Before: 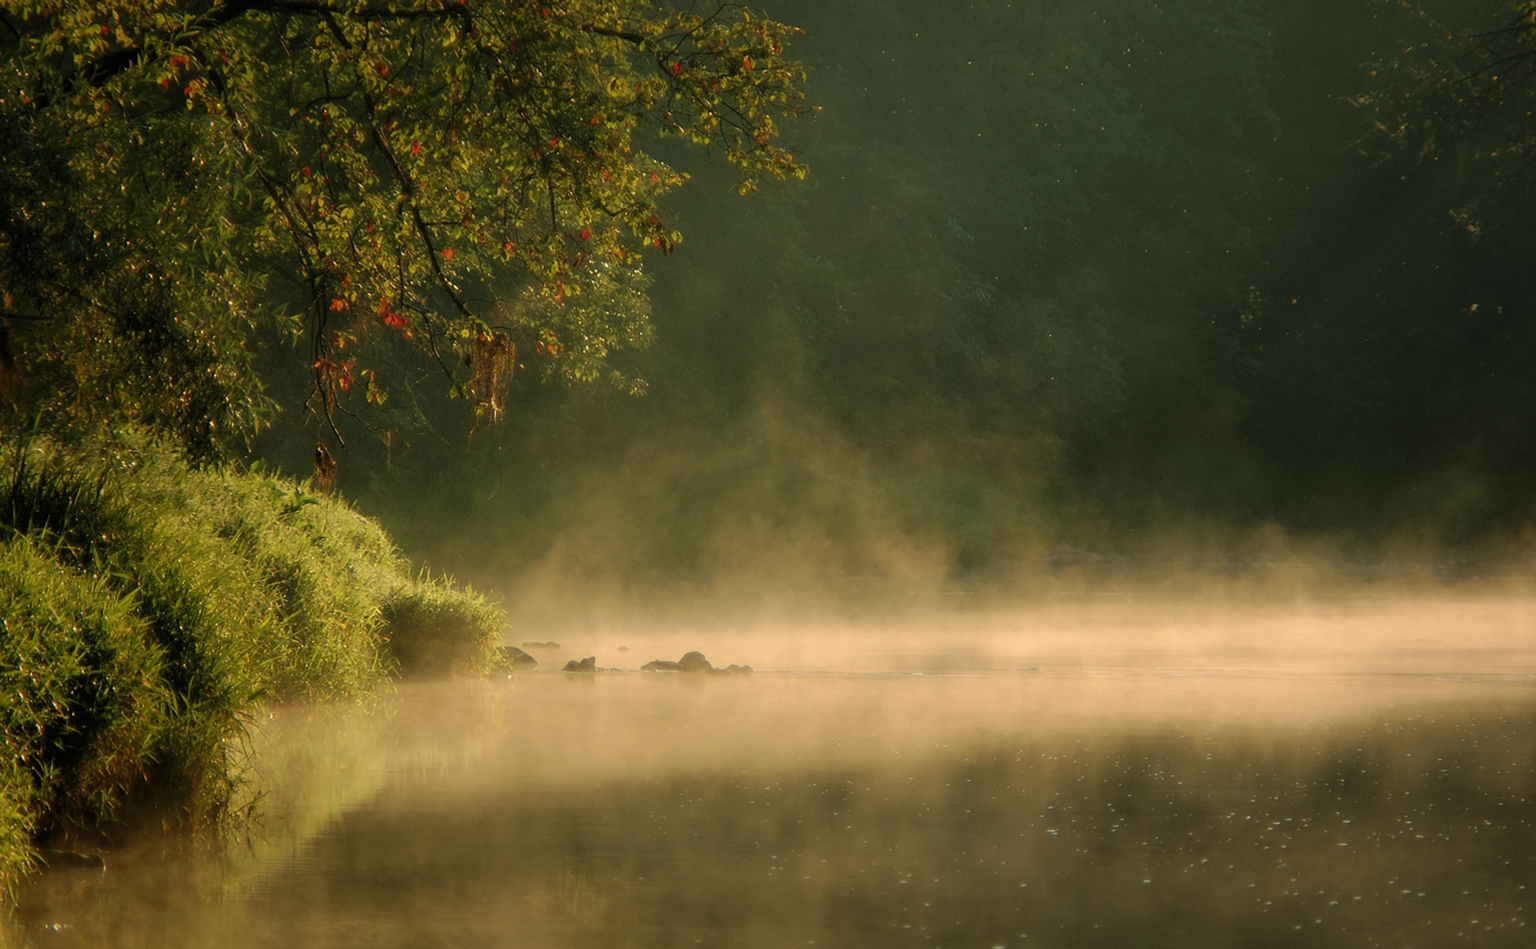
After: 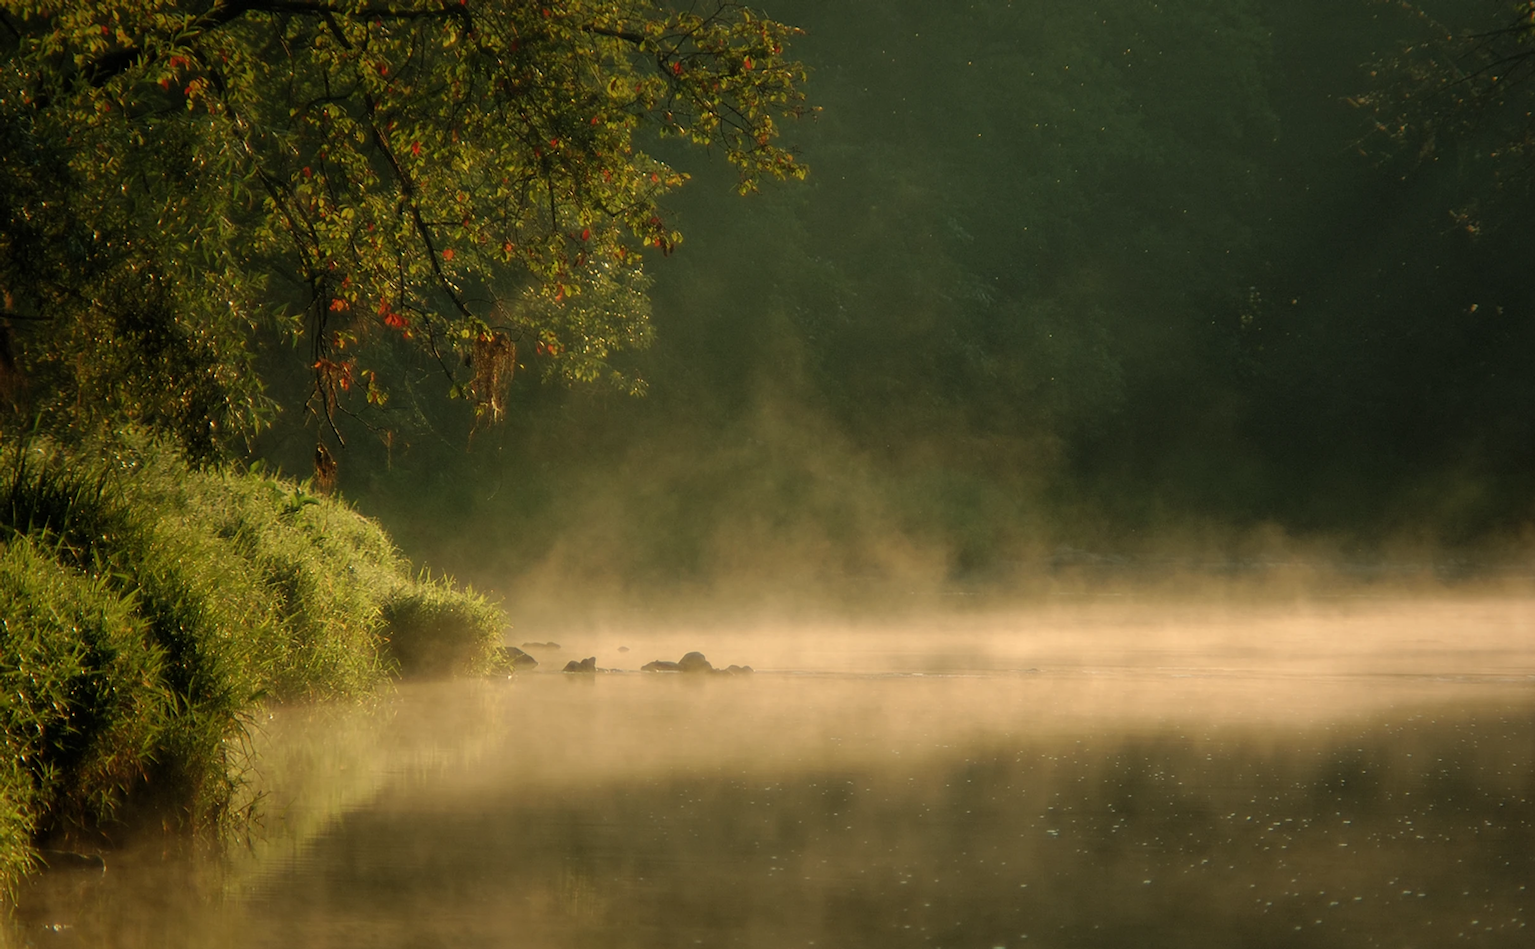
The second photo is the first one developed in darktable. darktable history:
base curve: curves: ch0 [(0, 0) (0.303, 0.277) (1, 1)]
tone equalizer: on, module defaults
